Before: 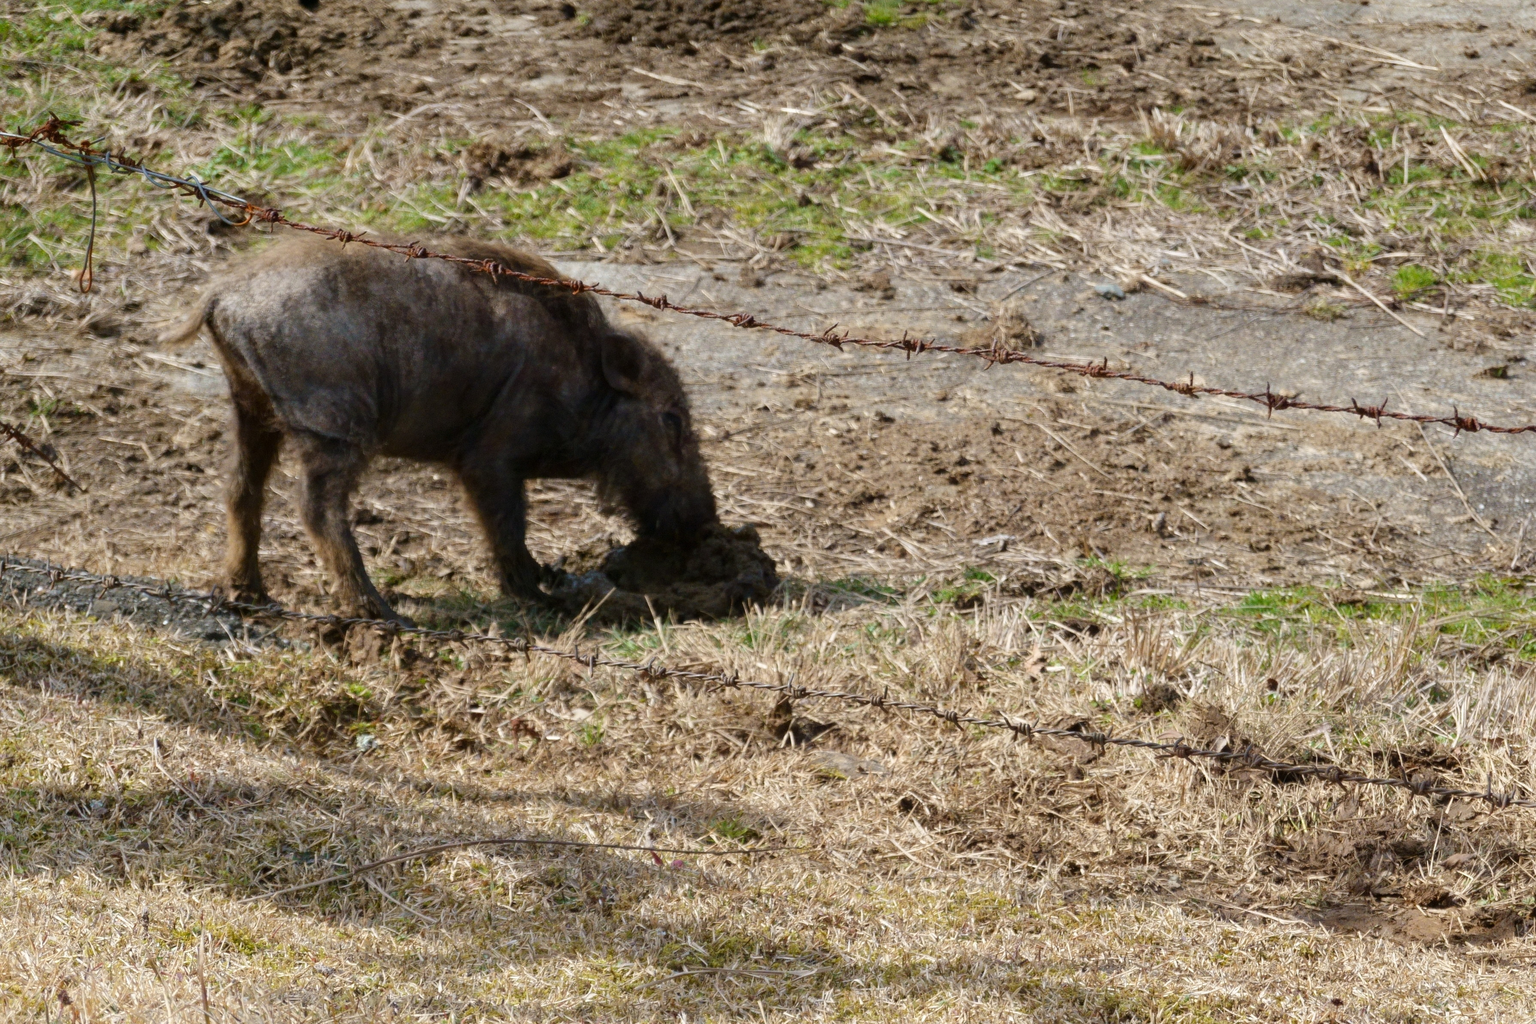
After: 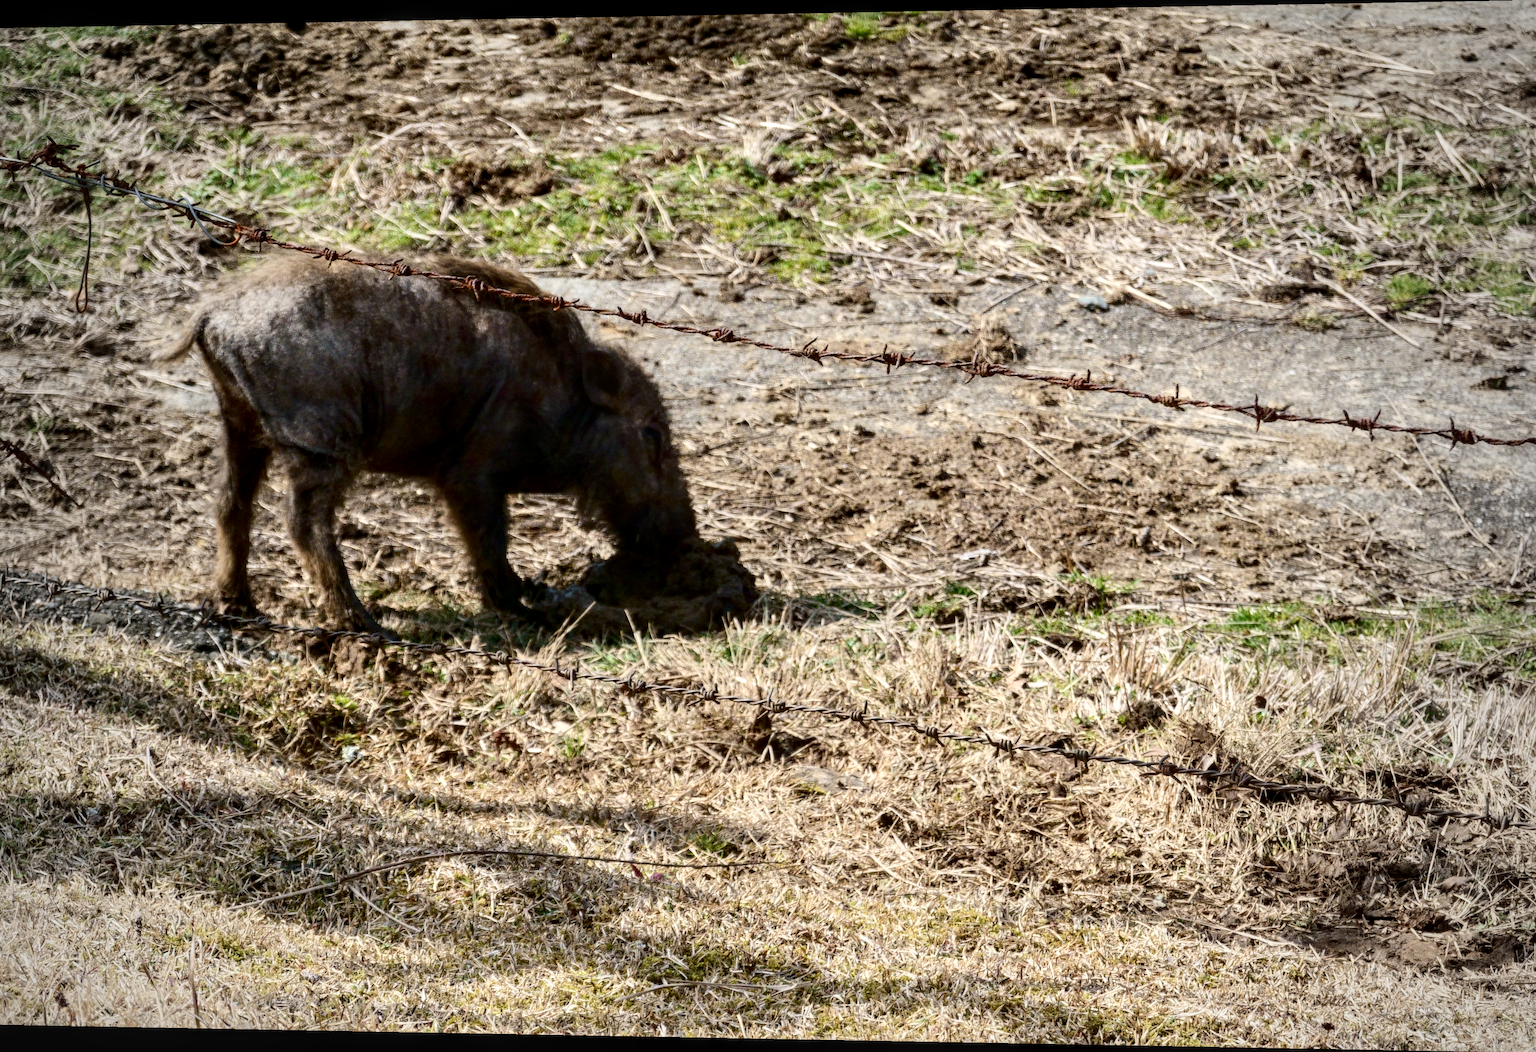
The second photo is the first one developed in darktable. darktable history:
rotate and perspective: lens shift (horizontal) -0.055, automatic cropping off
local contrast: detail 130%
exposure: black level correction 0.002, exposure 0.15 EV, compensate highlight preservation false
contrast brightness saturation: contrast 0.28
vignetting: fall-off start 97%, fall-off radius 100%, width/height ratio 0.609, unbound false
